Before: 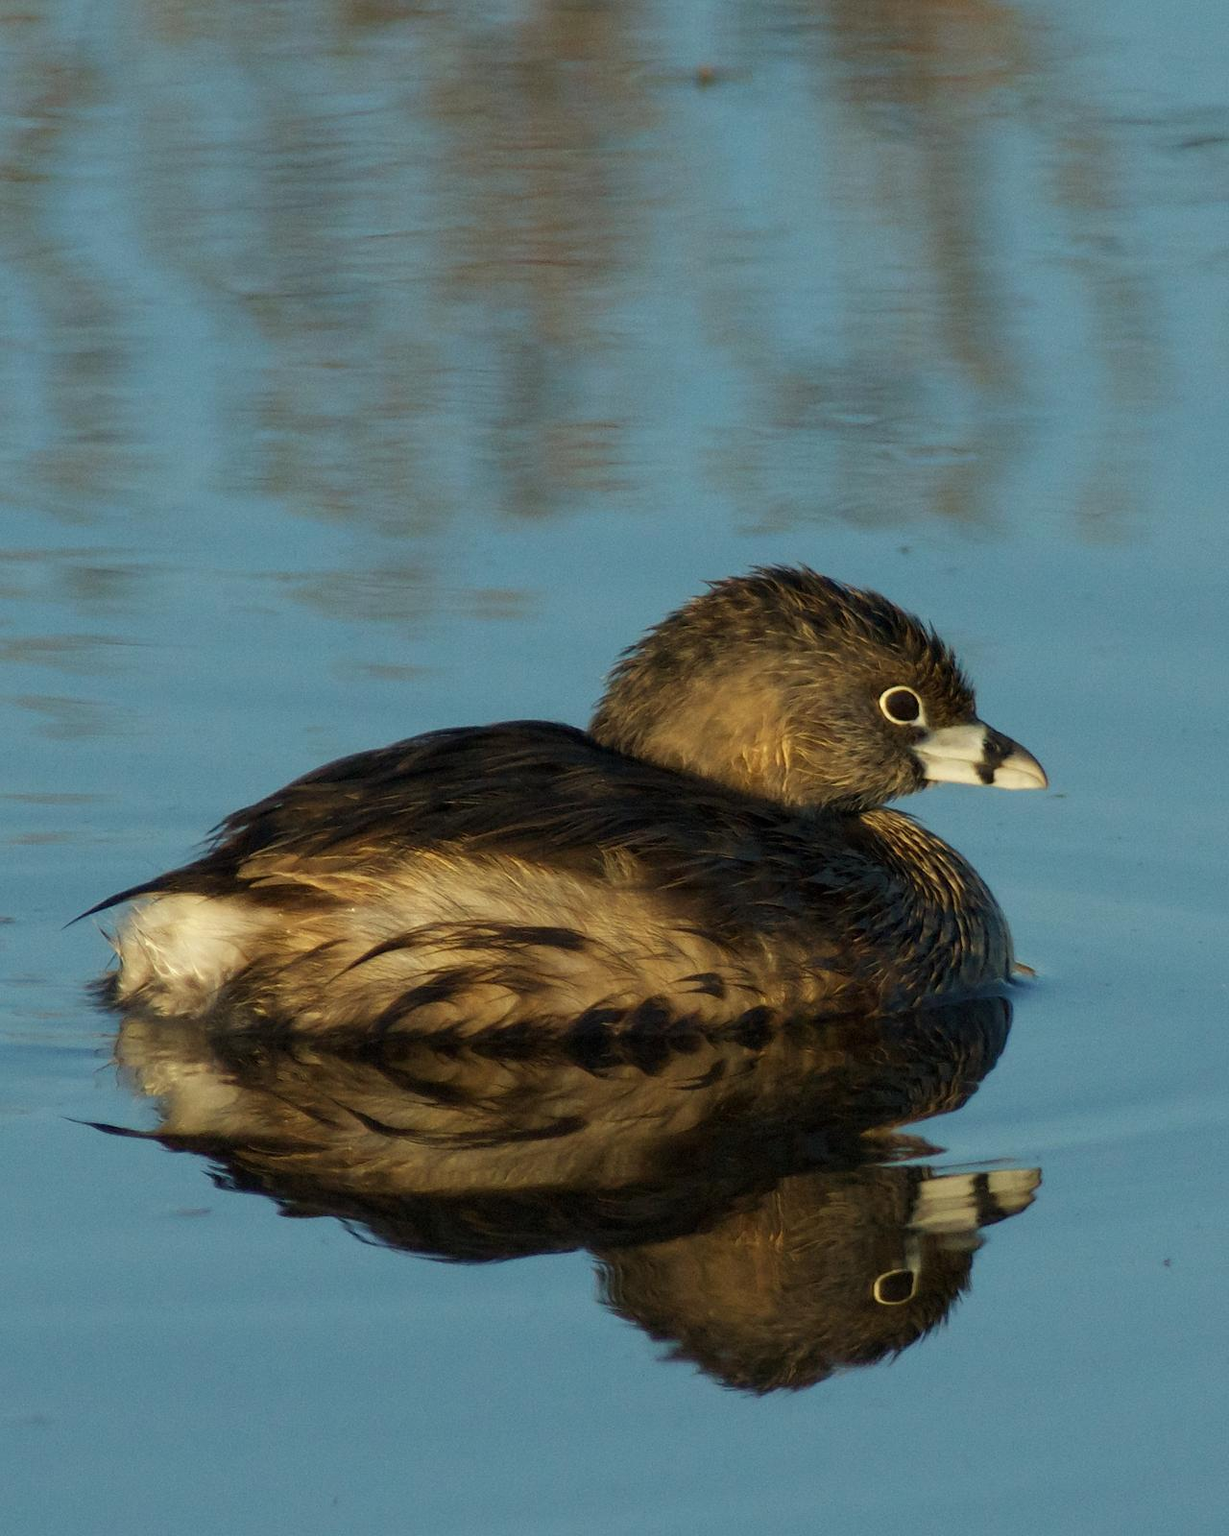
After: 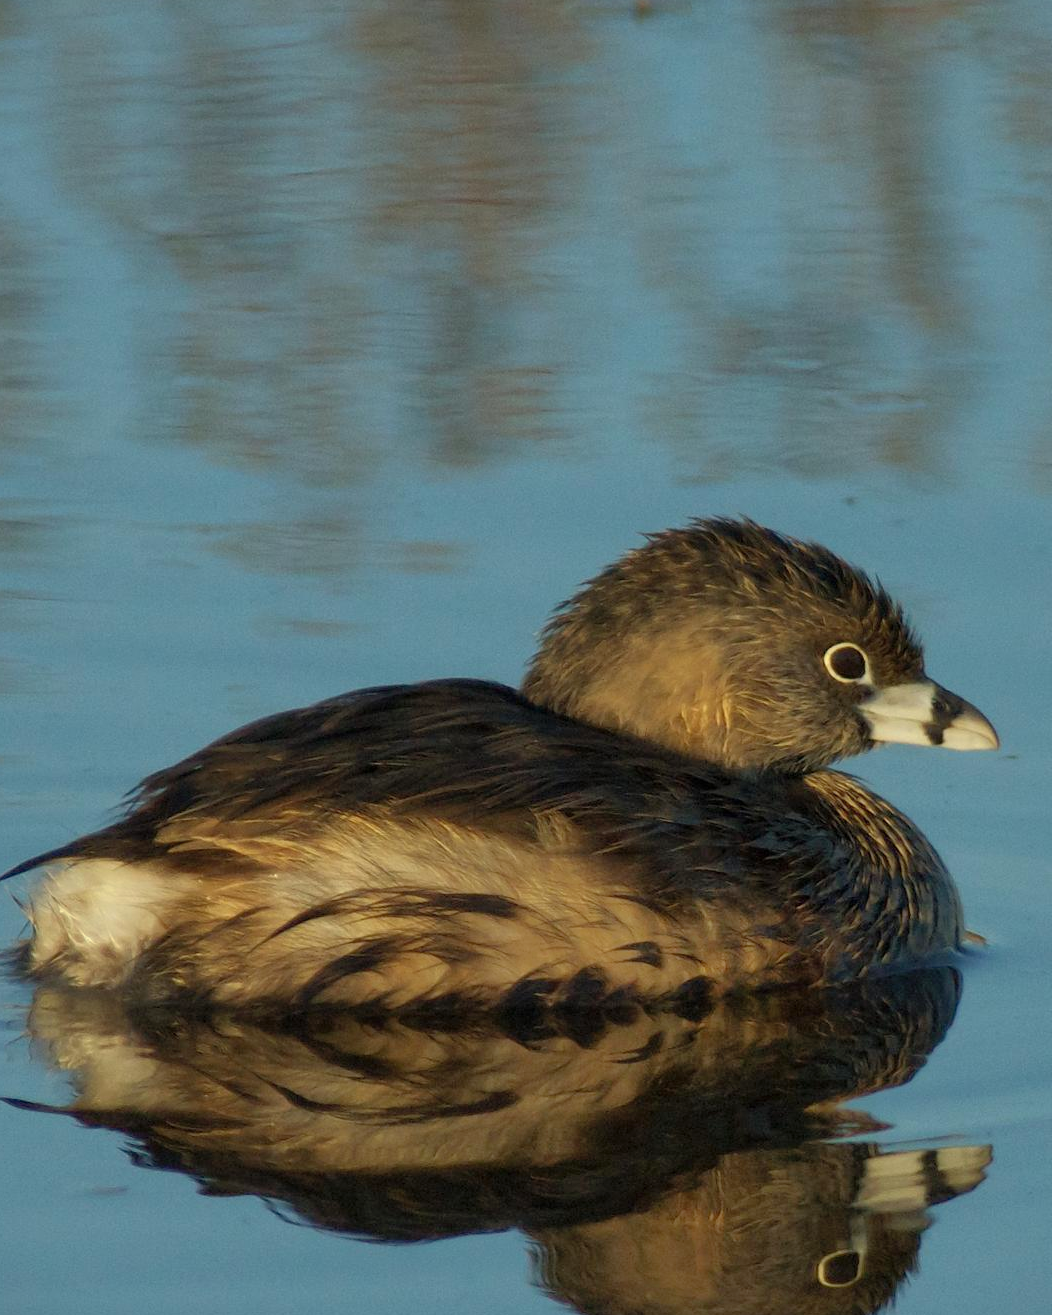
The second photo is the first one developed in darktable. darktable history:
shadows and highlights: on, module defaults
vignetting: fall-off start 116.67%, fall-off radius 59.26%, brightness -0.31, saturation -0.056
crop and rotate: left 7.196%, top 4.574%, right 10.605%, bottom 13.178%
exposure: compensate highlight preservation false
